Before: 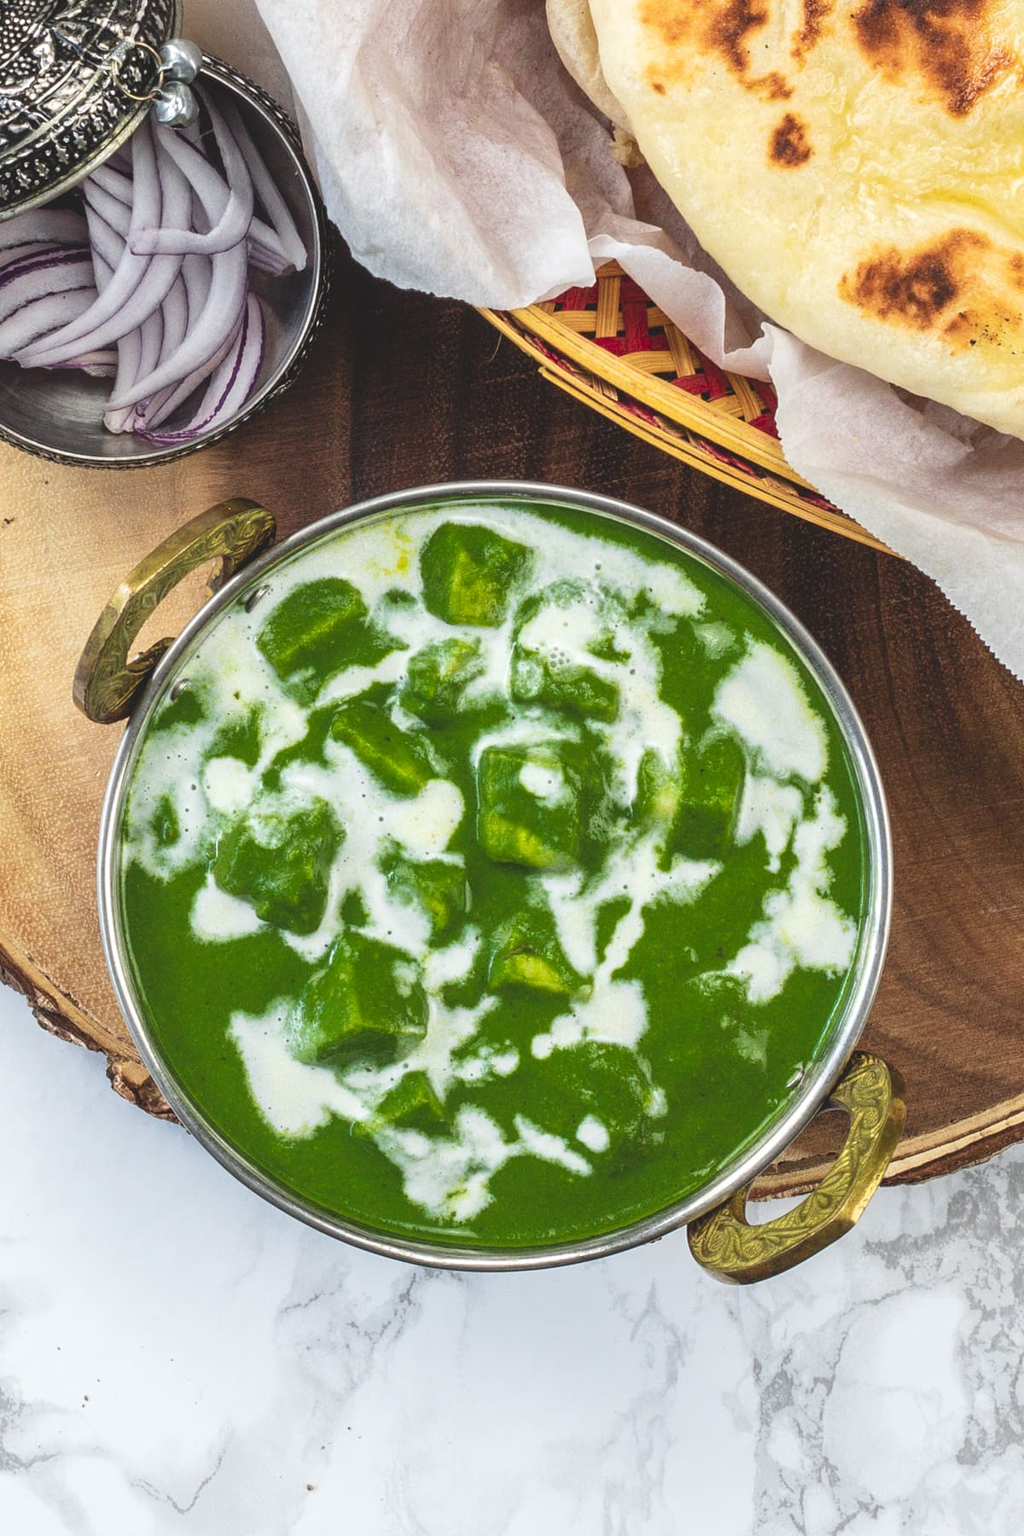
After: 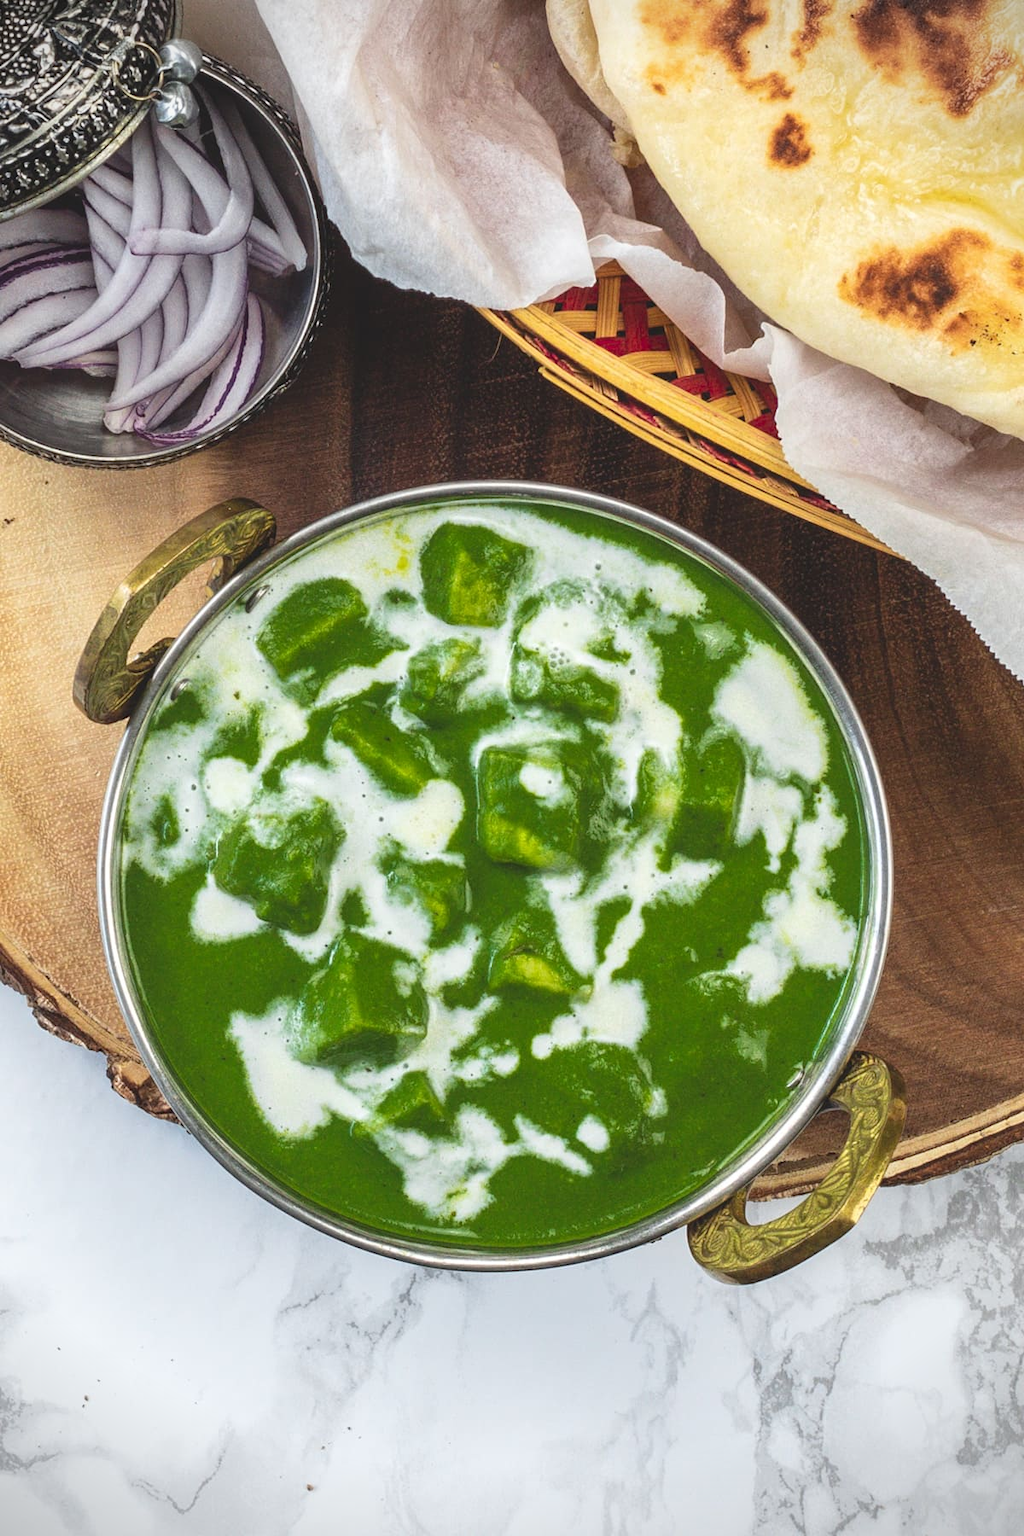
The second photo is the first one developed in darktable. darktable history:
vignetting: fall-off start 91.98%, brightness -0.732, saturation -0.482
